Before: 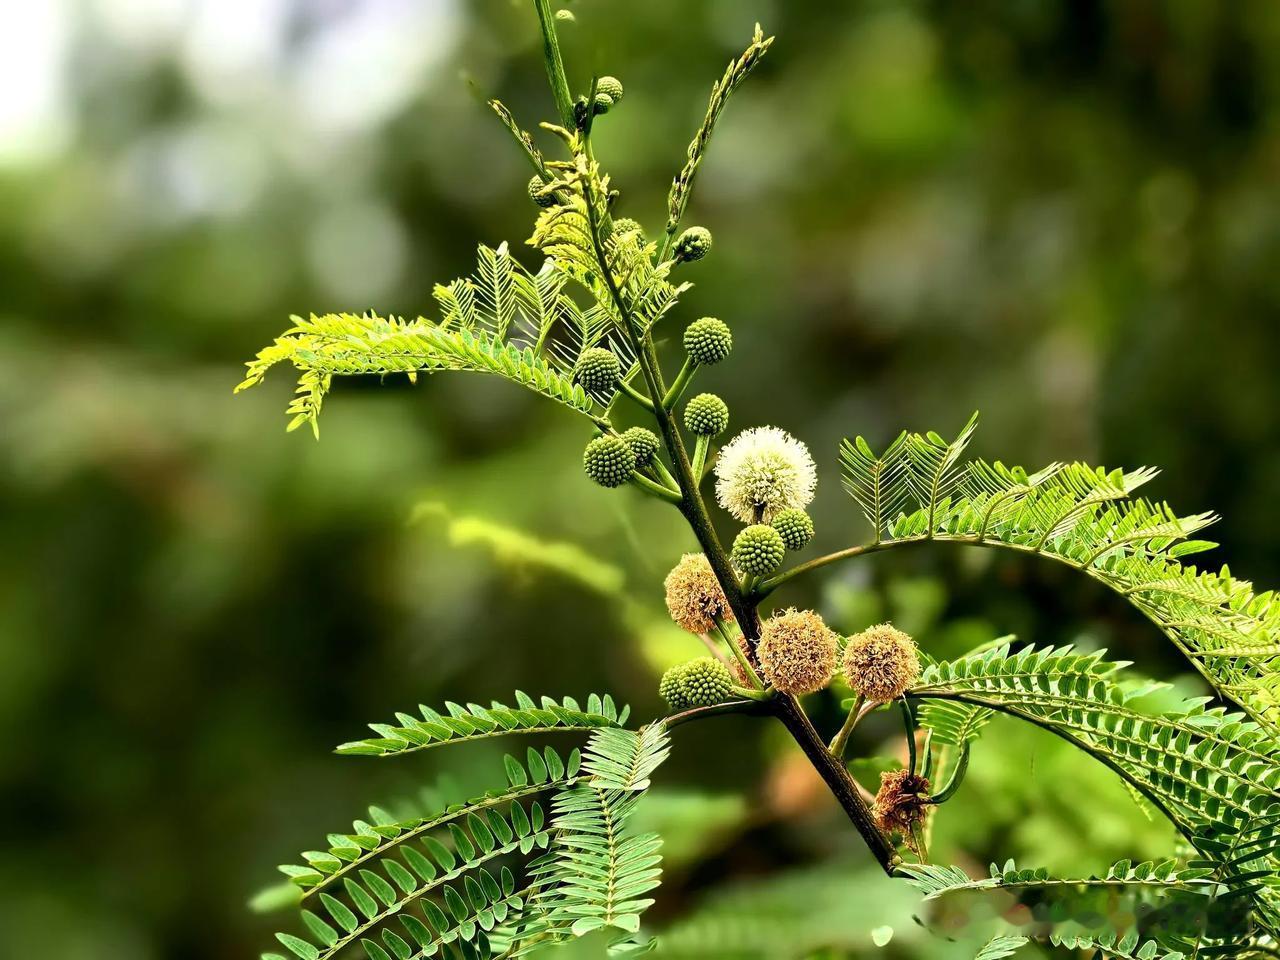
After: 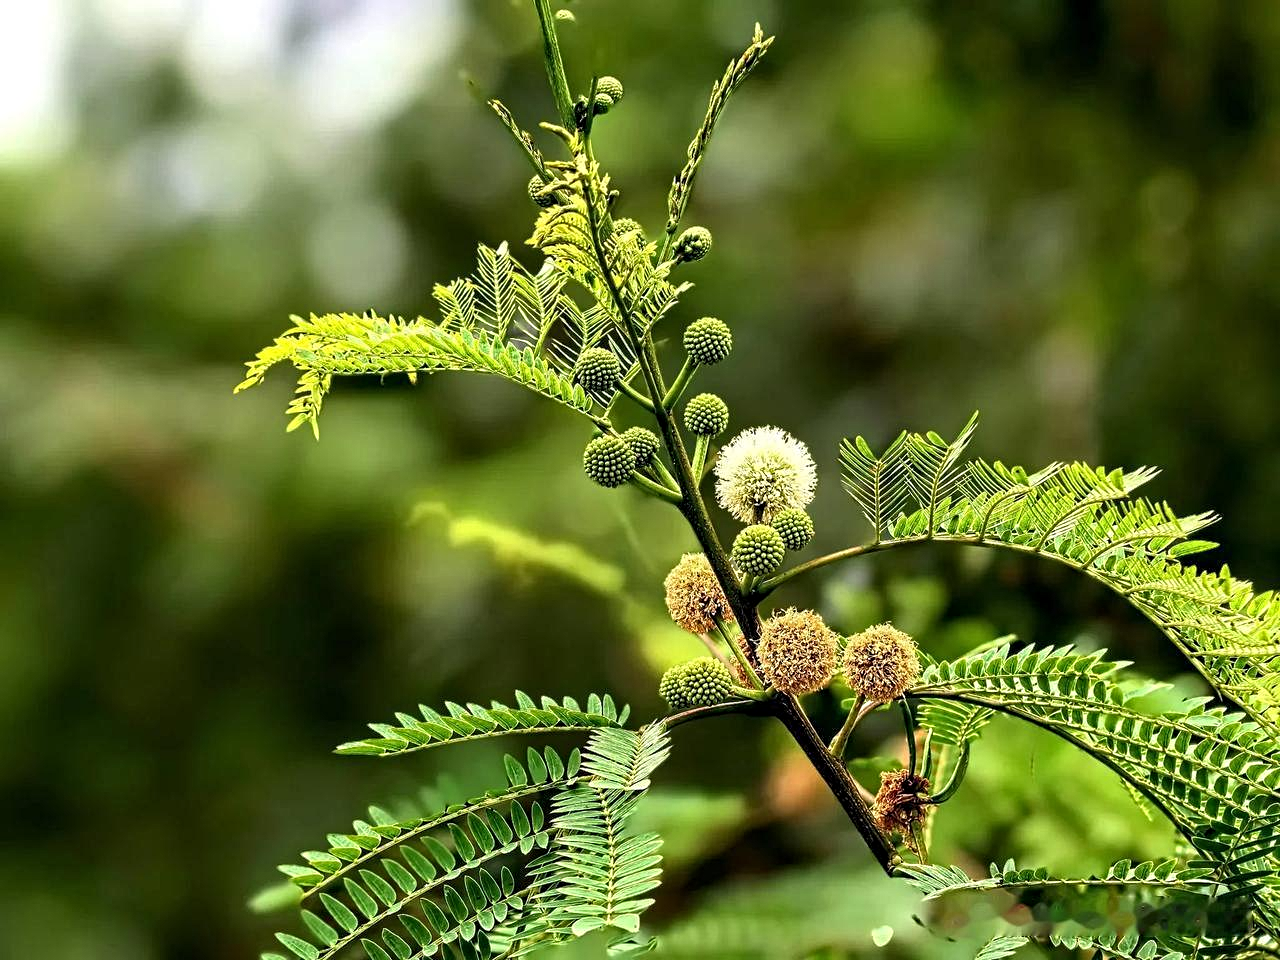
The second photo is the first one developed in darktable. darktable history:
contrast equalizer: y [[0.5, 0.5, 0.5, 0.539, 0.64, 0.611], [0.5 ×6], [0.5 ×6], [0 ×6], [0 ×6]]
